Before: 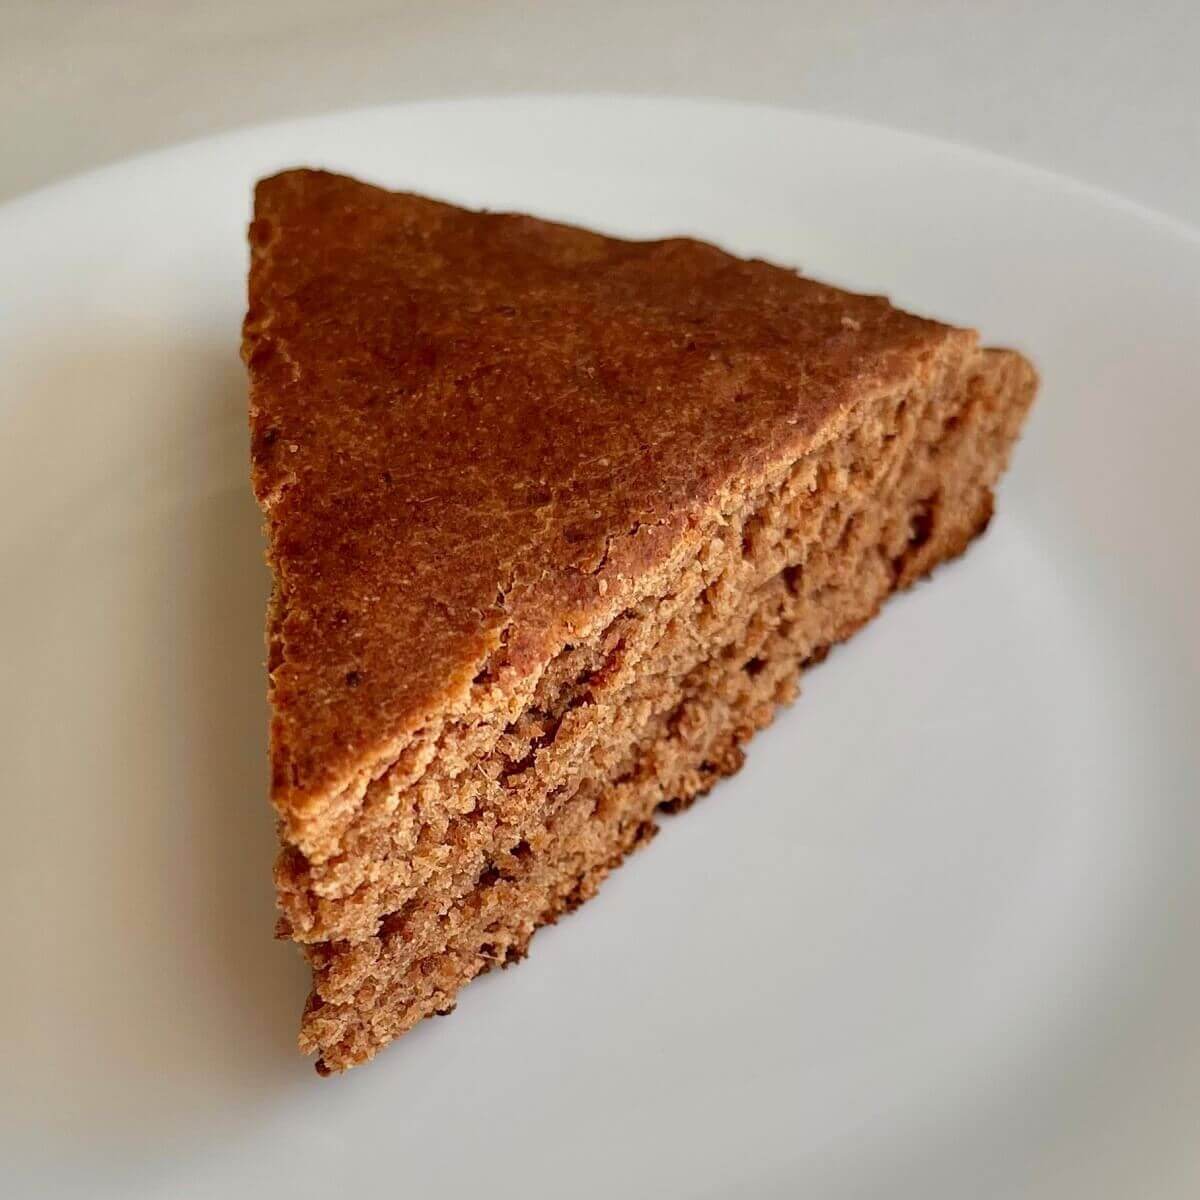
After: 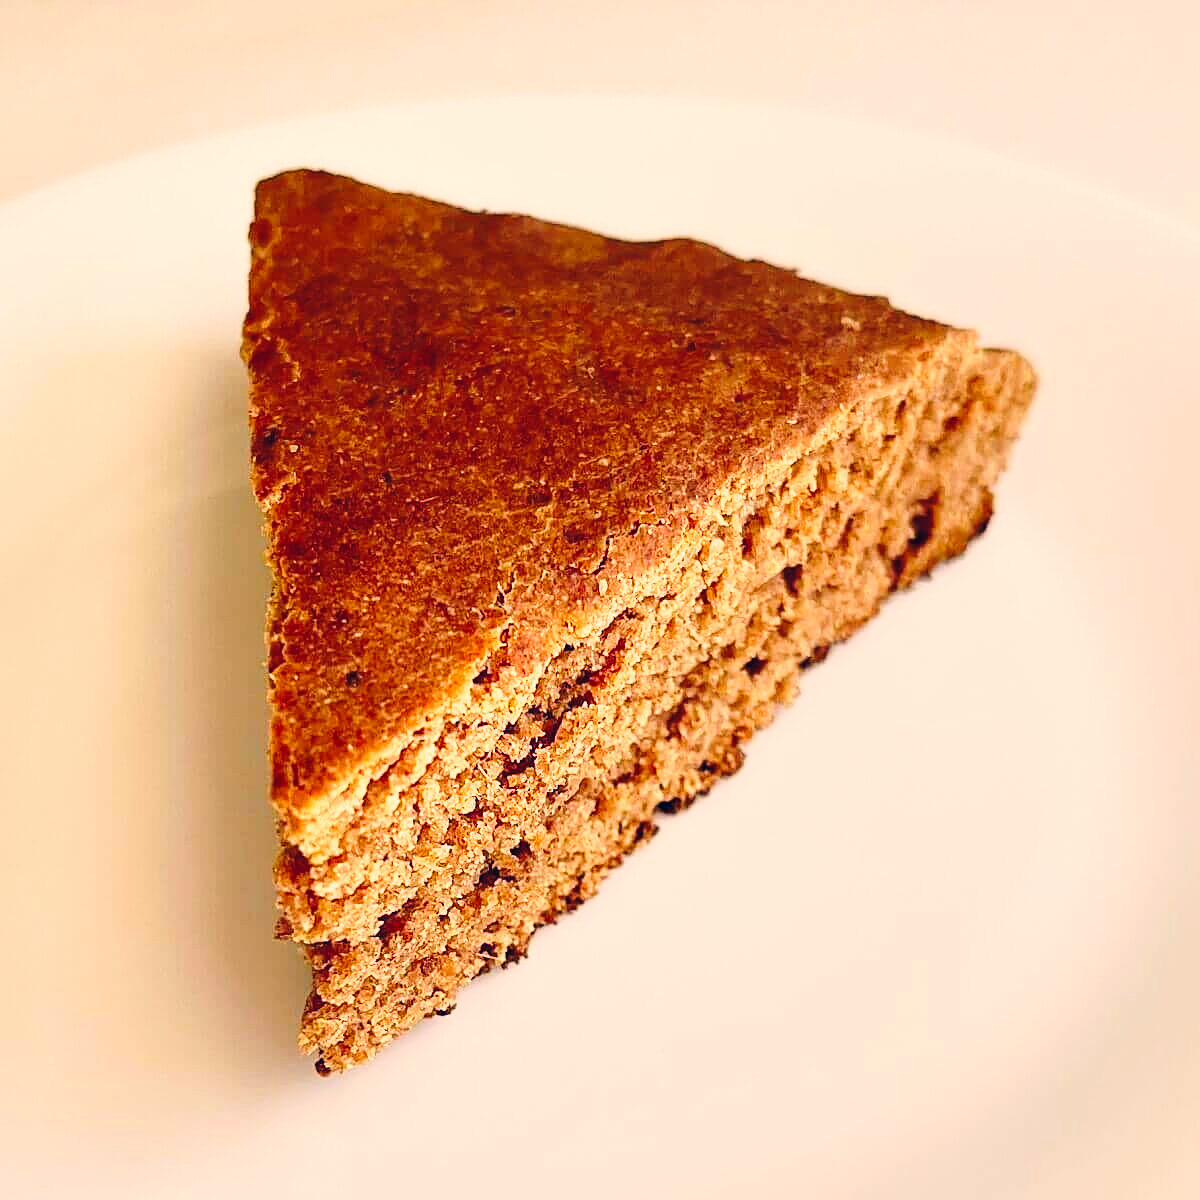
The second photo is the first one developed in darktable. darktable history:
sharpen: on, module defaults
color correction: highlights a* 10.38, highlights b* 14.8, shadows a* -10.23, shadows b* -15.03
exposure: exposure 0.298 EV, compensate highlight preservation false
base curve: curves: ch0 [(0, 0) (0.028, 0.03) (0.121, 0.232) (0.46, 0.748) (0.859, 0.968) (1, 1)], preserve colors none
